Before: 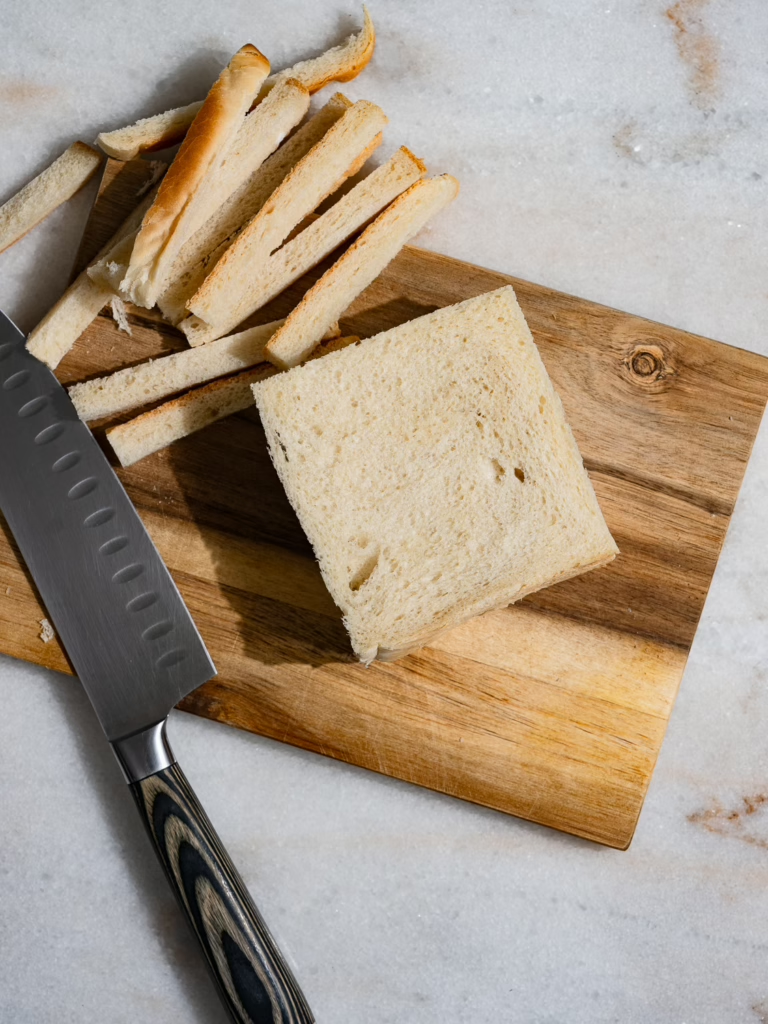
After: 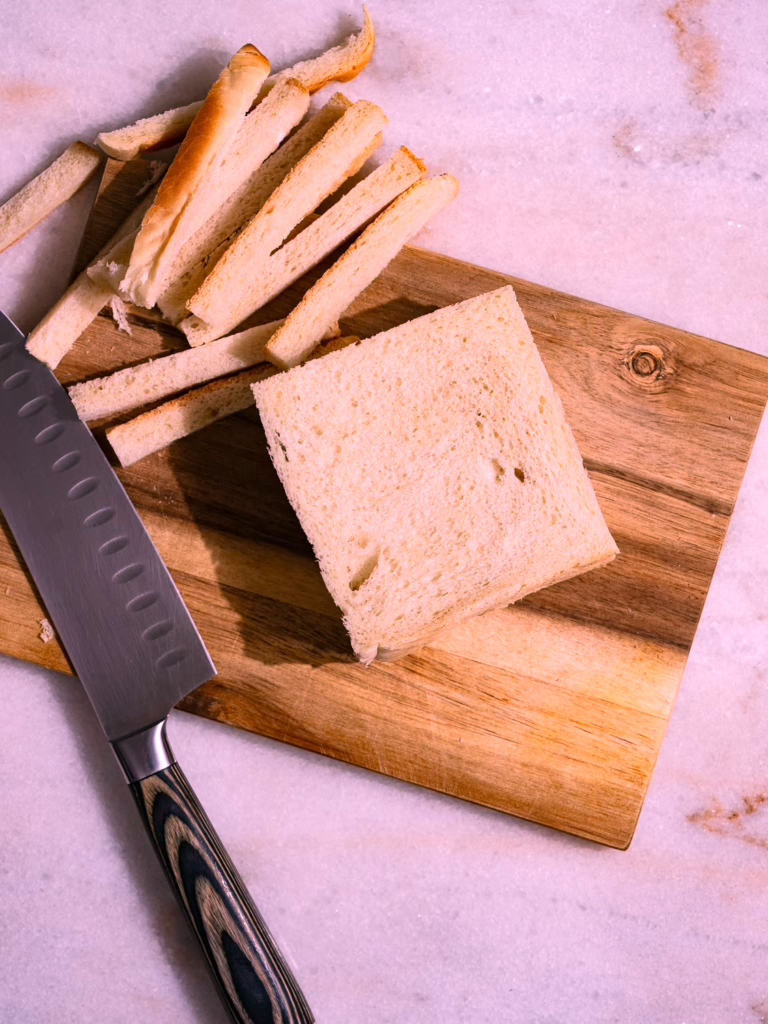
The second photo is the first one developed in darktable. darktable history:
white balance: red 1.188, blue 1.11
velvia: on, module defaults
